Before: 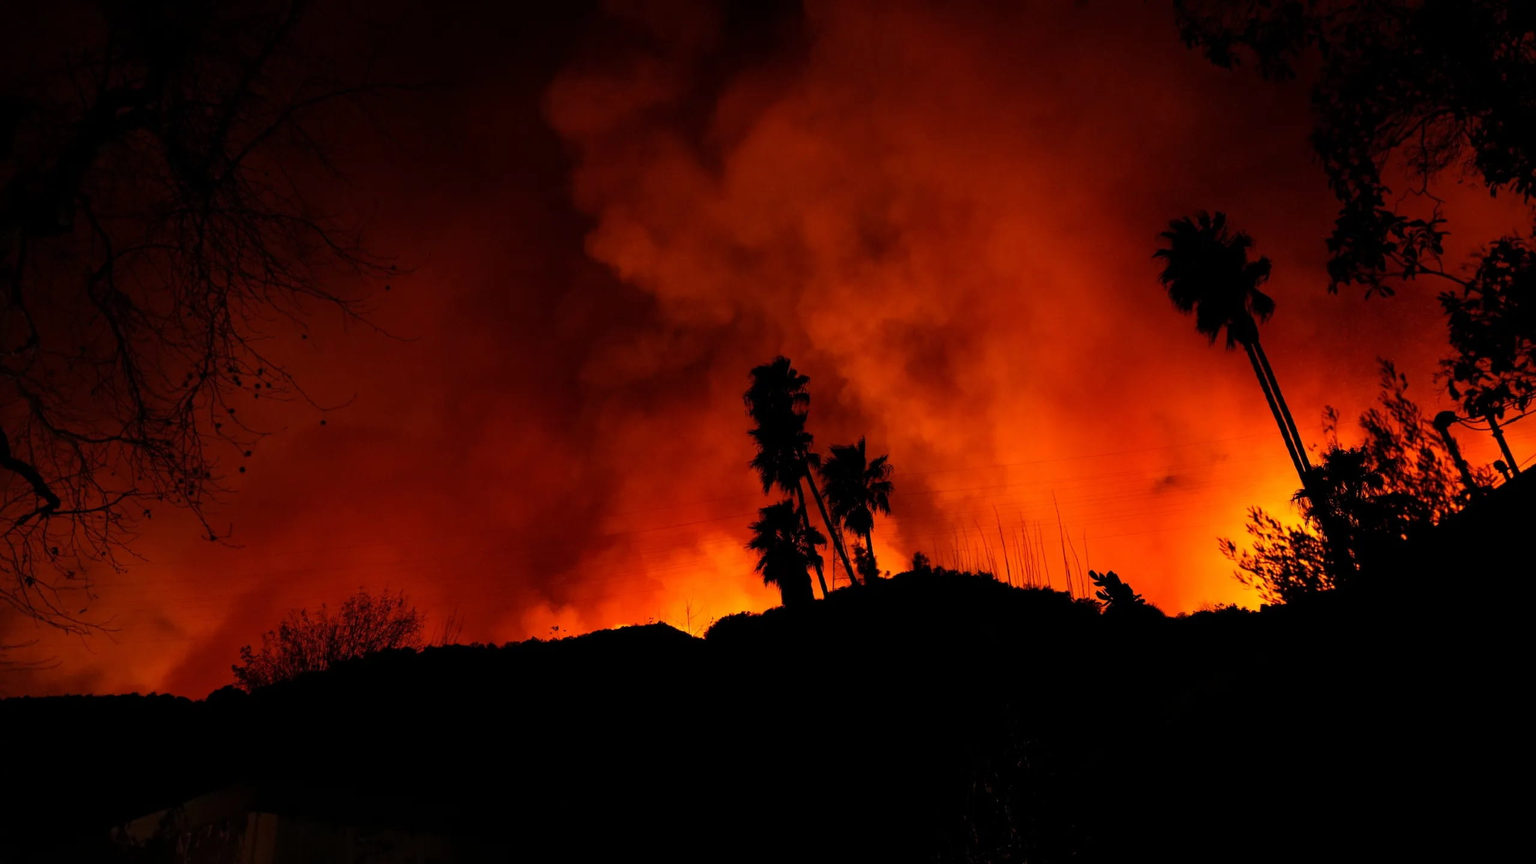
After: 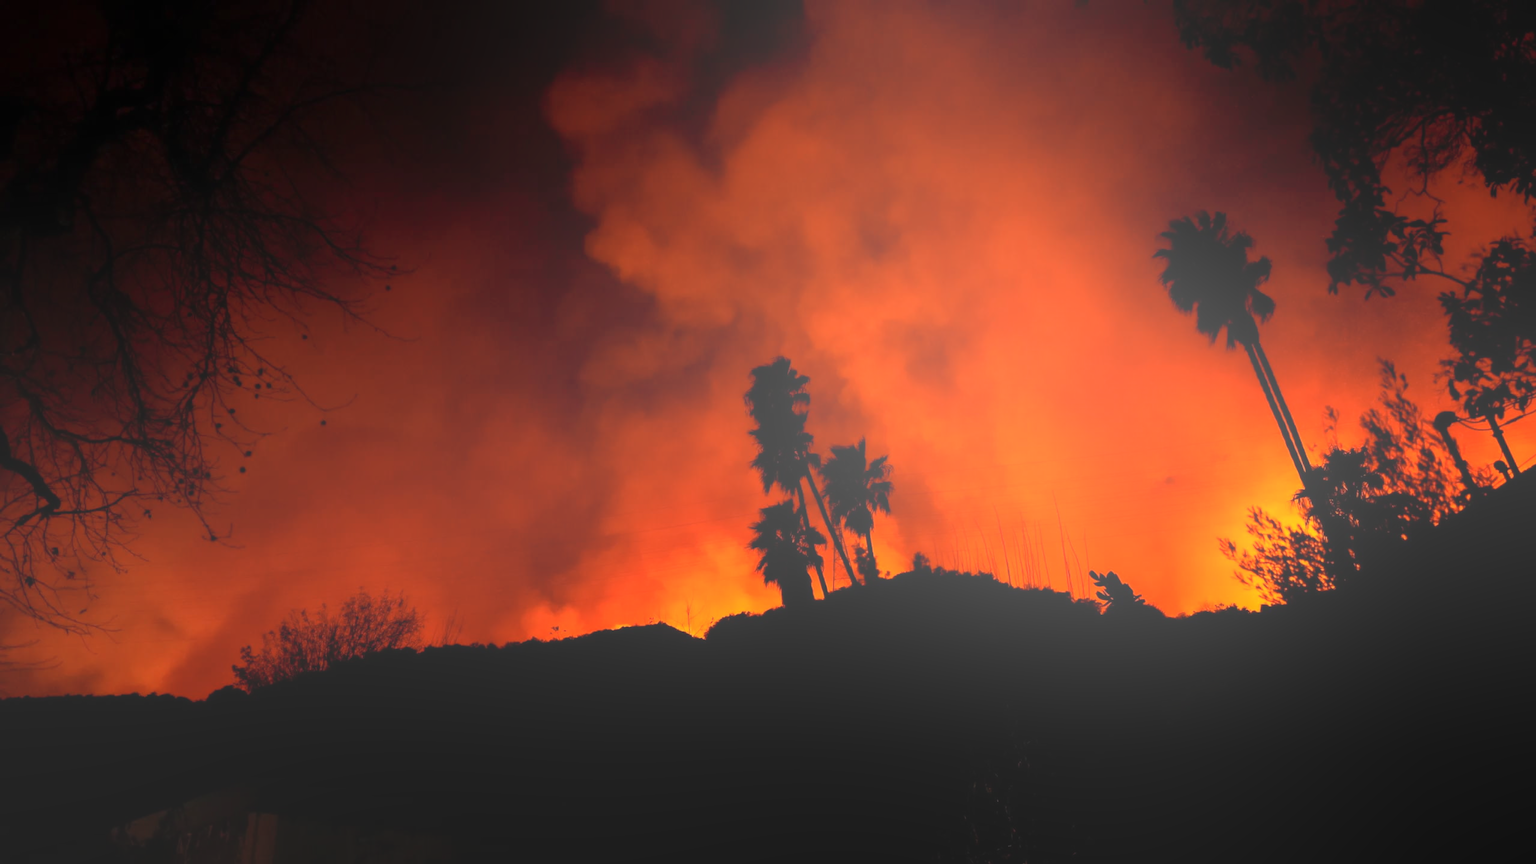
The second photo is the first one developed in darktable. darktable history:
local contrast: on, module defaults
contrast equalizer: octaves 7, y [[0.502, 0.505, 0.512, 0.529, 0.564, 0.588], [0.5 ×6], [0.502, 0.505, 0.512, 0.529, 0.564, 0.588], [0, 0.001, 0.001, 0.004, 0.008, 0.011], [0, 0.001, 0.001, 0.004, 0.008, 0.011]], mix -1
bloom: size 70%, threshold 25%, strength 70%
